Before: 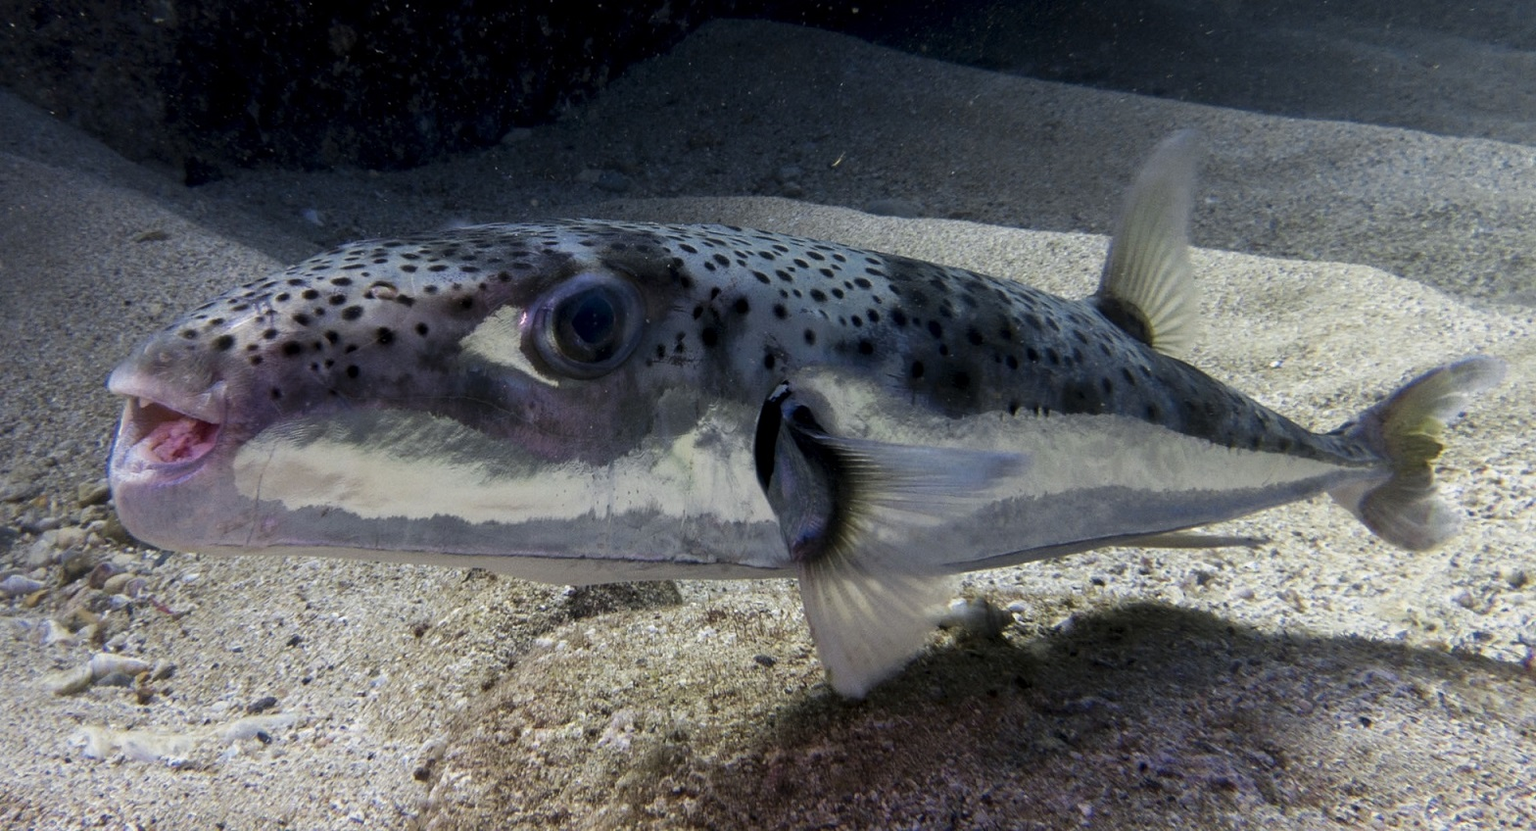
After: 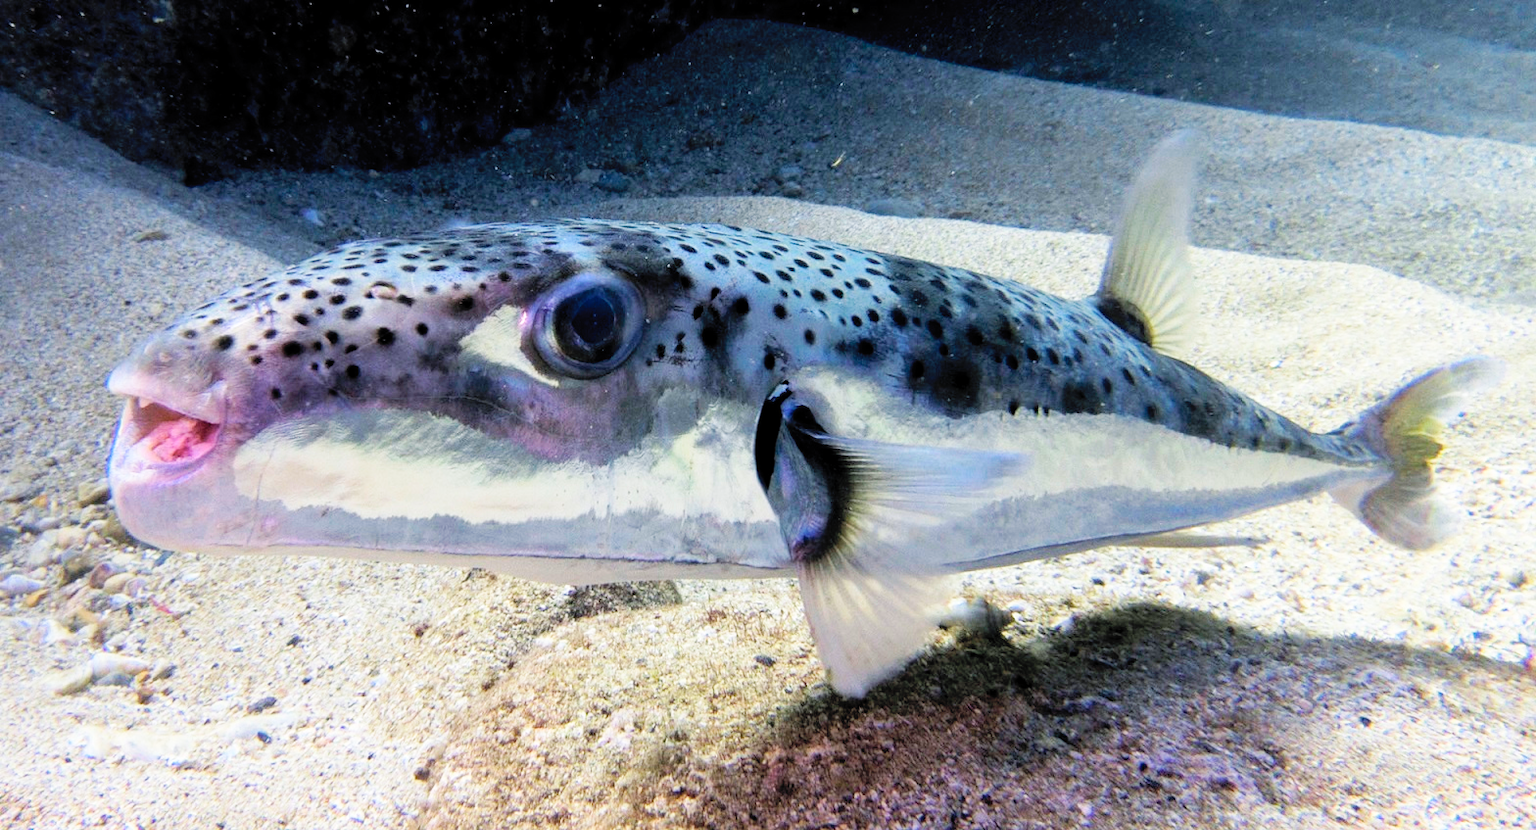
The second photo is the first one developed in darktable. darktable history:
base curve: curves: ch0 [(0, 0) (0.005, 0.002) (0.15, 0.3) (0.4, 0.7) (0.75, 0.95) (1, 1)], preserve colors none
color balance rgb: shadows lift › chroma 2.05%, shadows lift › hue 247.33°, linear chroma grading › global chroma 15.272%, perceptual saturation grading › global saturation -0.056%, global vibrance 15.806%, saturation formula JzAzBz (2021)
contrast brightness saturation: brightness 0.287
